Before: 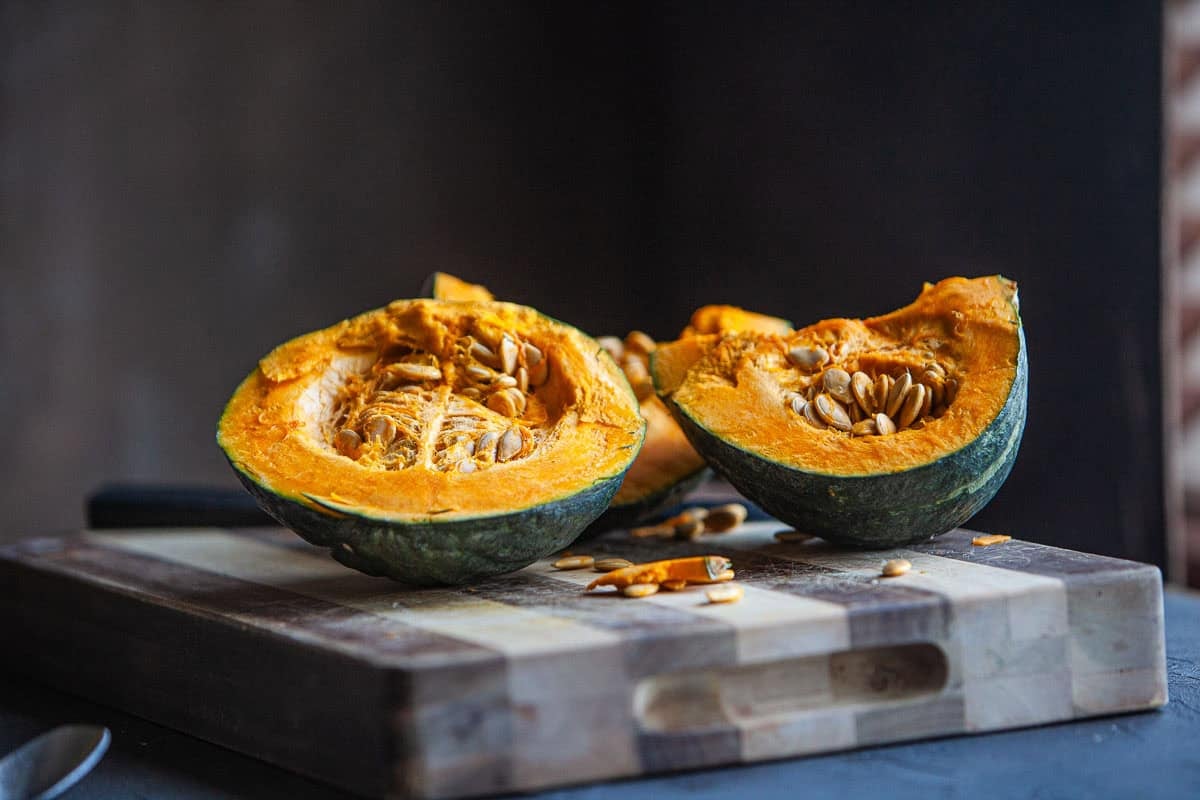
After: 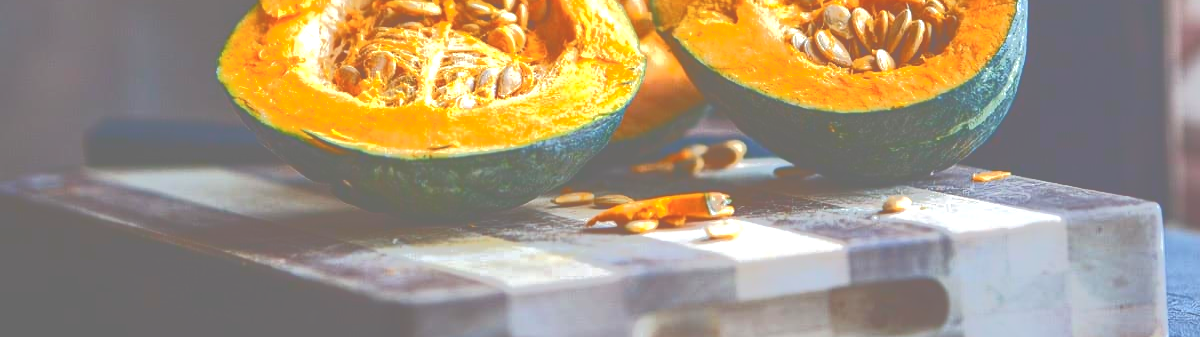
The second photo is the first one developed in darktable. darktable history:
crop: top 45.599%, bottom 12.163%
exposure: black level correction 0, exposure 0.698 EV, compensate highlight preservation false
tone curve: curves: ch0 [(0, 0) (0.003, 0.437) (0.011, 0.438) (0.025, 0.441) (0.044, 0.441) (0.069, 0.441) (0.1, 0.444) (0.136, 0.447) (0.177, 0.452) (0.224, 0.457) (0.277, 0.466) (0.335, 0.485) (0.399, 0.514) (0.468, 0.558) (0.543, 0.616) (0.623, 0.686) (0.709, 0.76) (0.801, 0.803) (0.898, 0.825) (1, 1)], color space Lab, independent channels, preserve colors none
